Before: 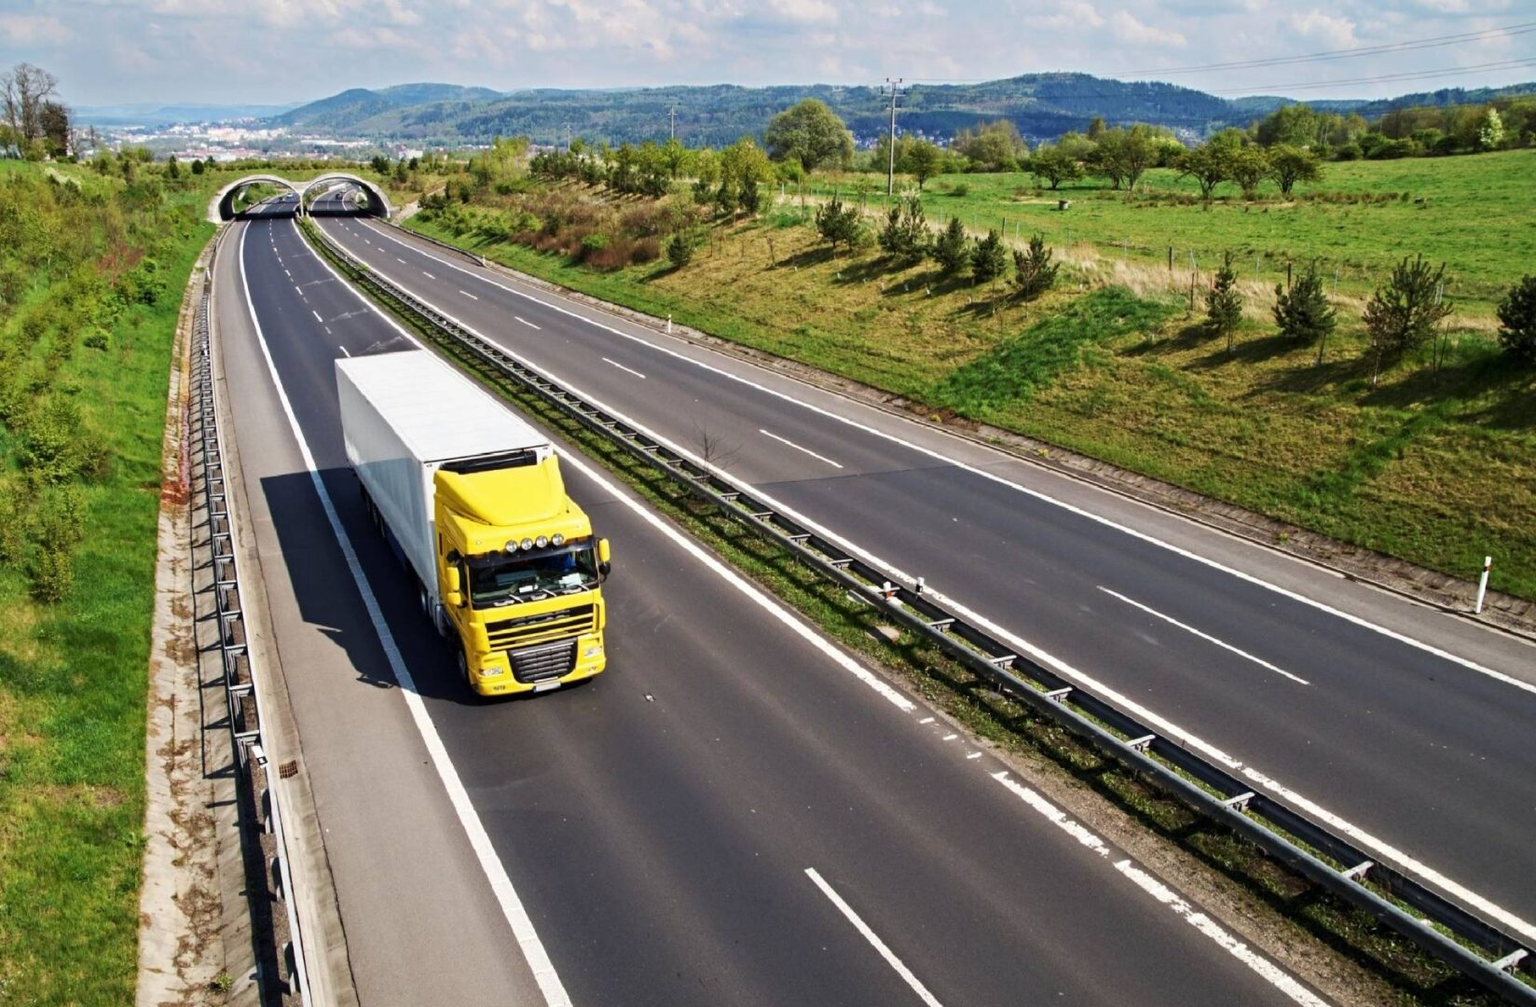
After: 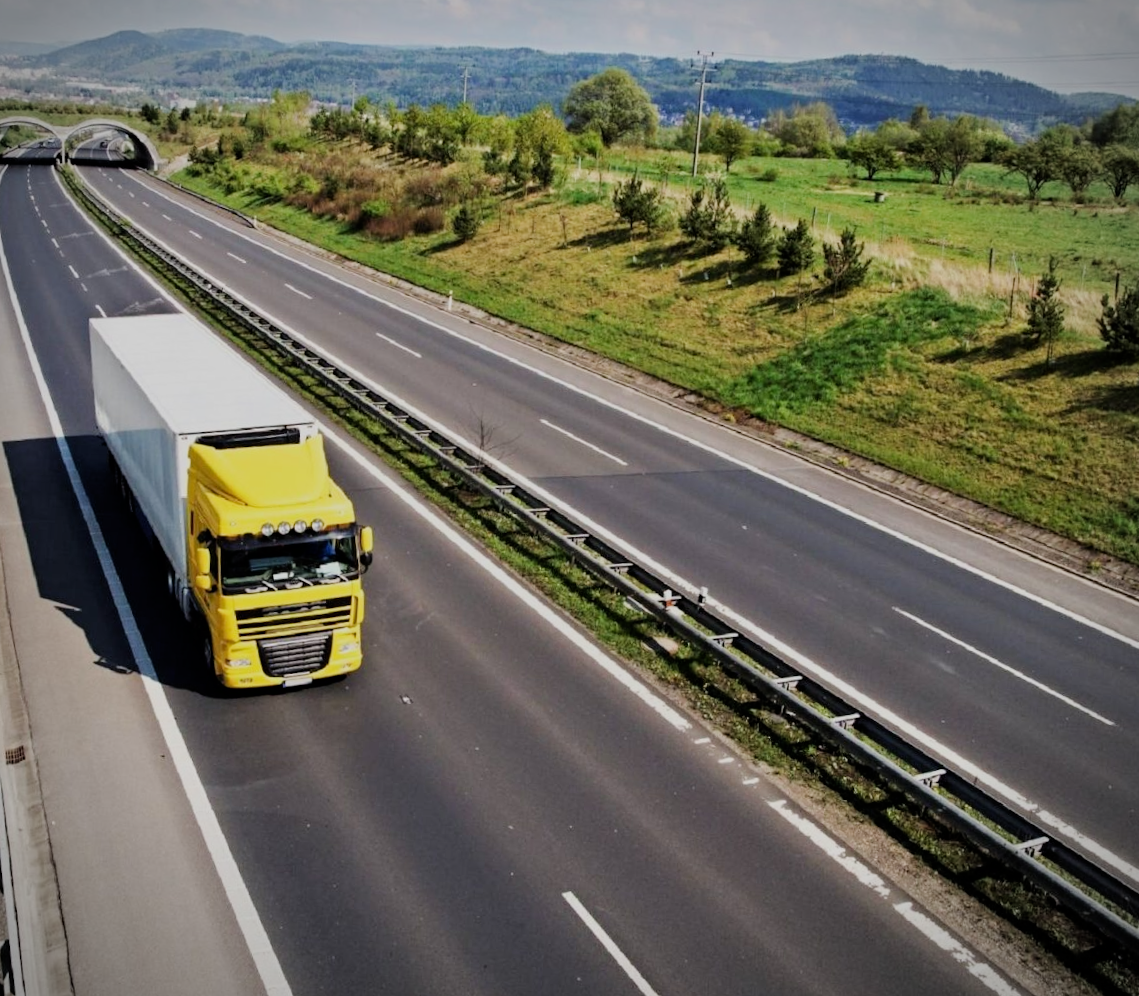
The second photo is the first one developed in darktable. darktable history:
vignetting: fall-off start 86.01%, automatic ratio true
filmic rgb: black relative exposure -7.65 EV, white relative exposure 4.56 EV, hardness 3.61
crop and rotate: angle -3.19°, left 14.187%, top 0.025%, right 10.905%, bottom 0.046%
